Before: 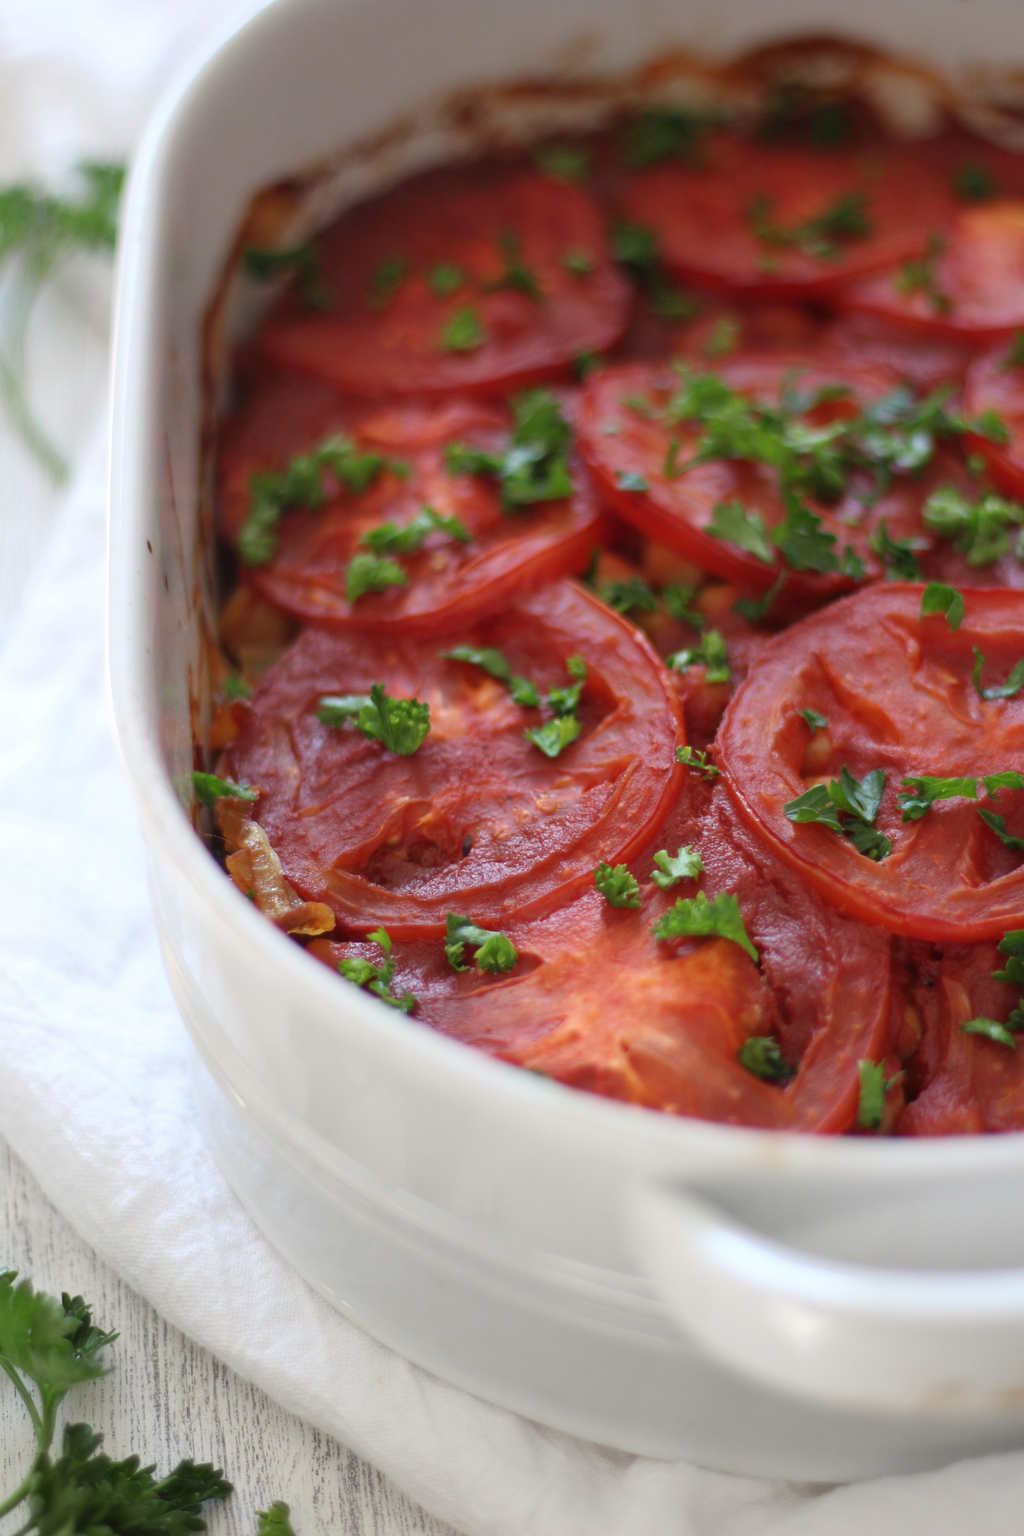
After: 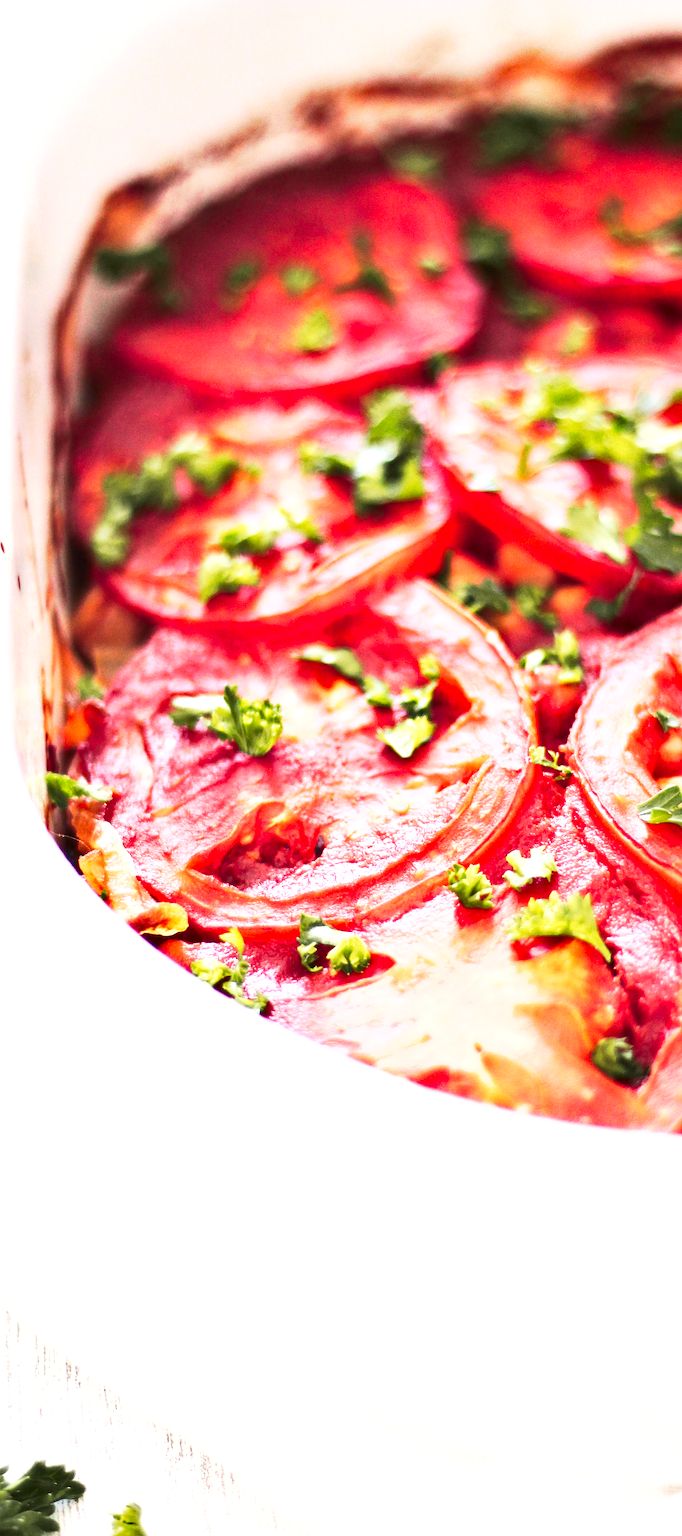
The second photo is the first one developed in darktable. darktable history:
tone curve: curves: ch1 [(0, 0) (0.214, 0.291) (0.372, 0.44) (0.463, 0.476) (0.498, 0.502) (0.521, 0.531) (1, 1)]; ch2 [(0, 0) (0.456, 0.447) (0.5, 0.5) (0.547, 0.557) (0.592, 0.57) (0.631, 0.602) (1, 1)], color space Lab, independent channels, preserve colors none
crop and rotate: left 14.431%, right 18.894%
exposure: black level correction 0, exposure 1.199 EV, compensate exposure bias true, compensate highlight preservation false
tone equalizer: -8 EV -1.05 EV, -7 EV -1.05 EV, -6 EV -0.877 EV, -5 EV -0.597 EV, -3 EV 0.608 EV, -2 EV 0.843 EV, -1 EV 1 EV, +0 EV 1.07 EV, edges refinement/feathering 500, mask exposure compensation -1.57 EV, preserve details no
shadows and highlights: shadows 47.53, highlights -42.03, soften with gaussian
contrast brightness saturation: saturation 0.123
base curve: curves: ch0 [(0, 0) (0.005, 0.002) (0.193, 0.295) (0.399, 0.664) (0.75, 0.928) (1, 1)], preserve colors none
sharpen: on, module defaults
